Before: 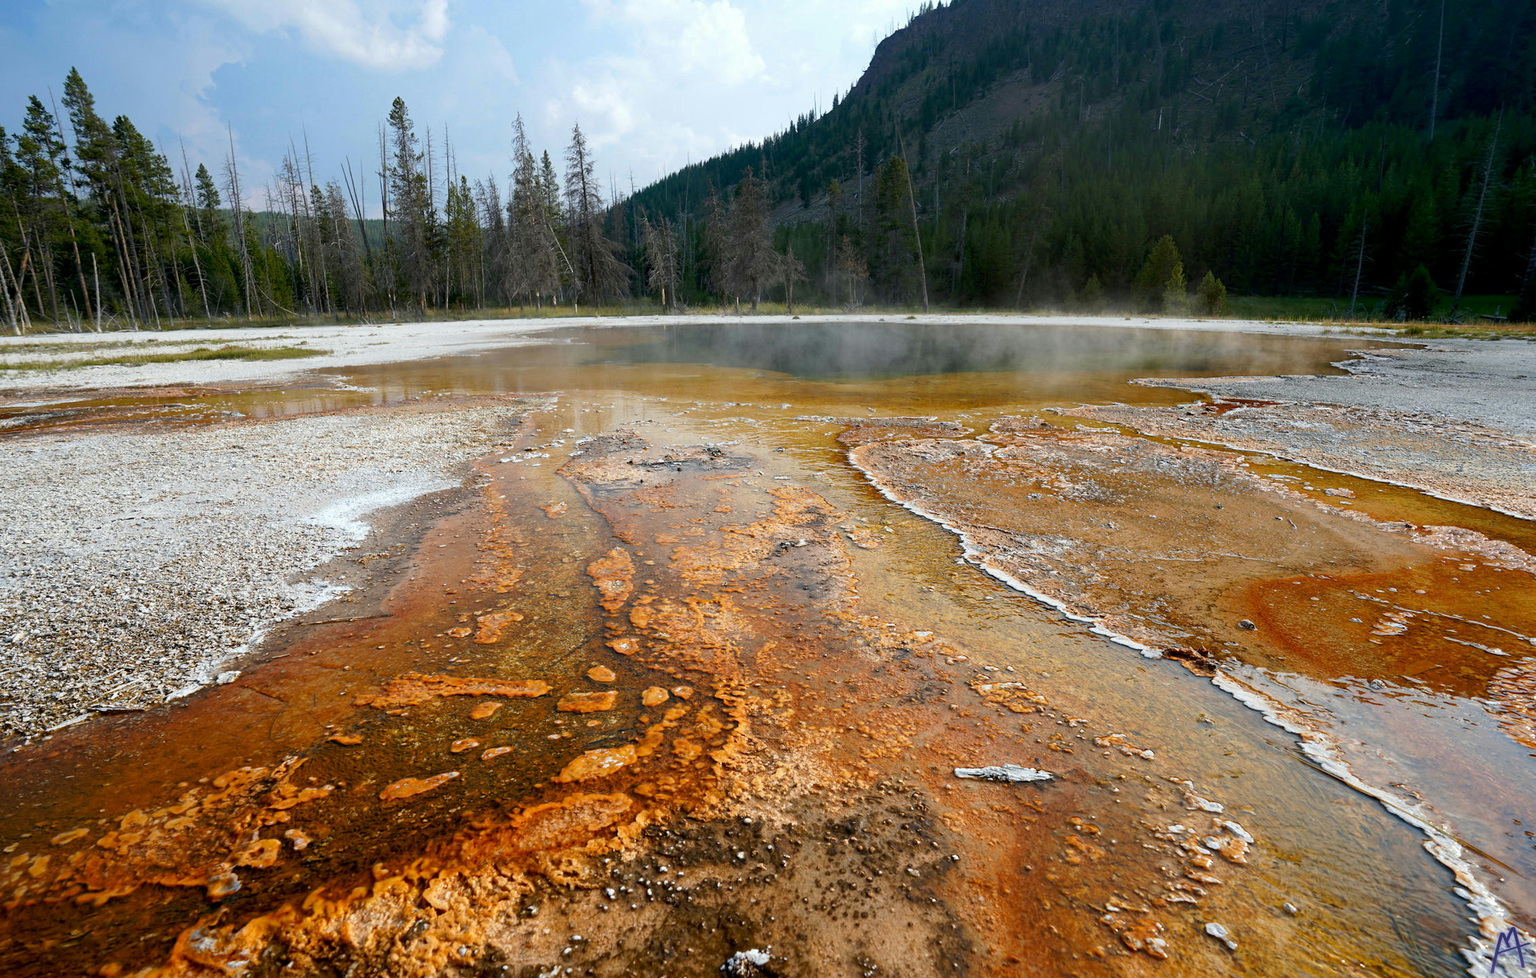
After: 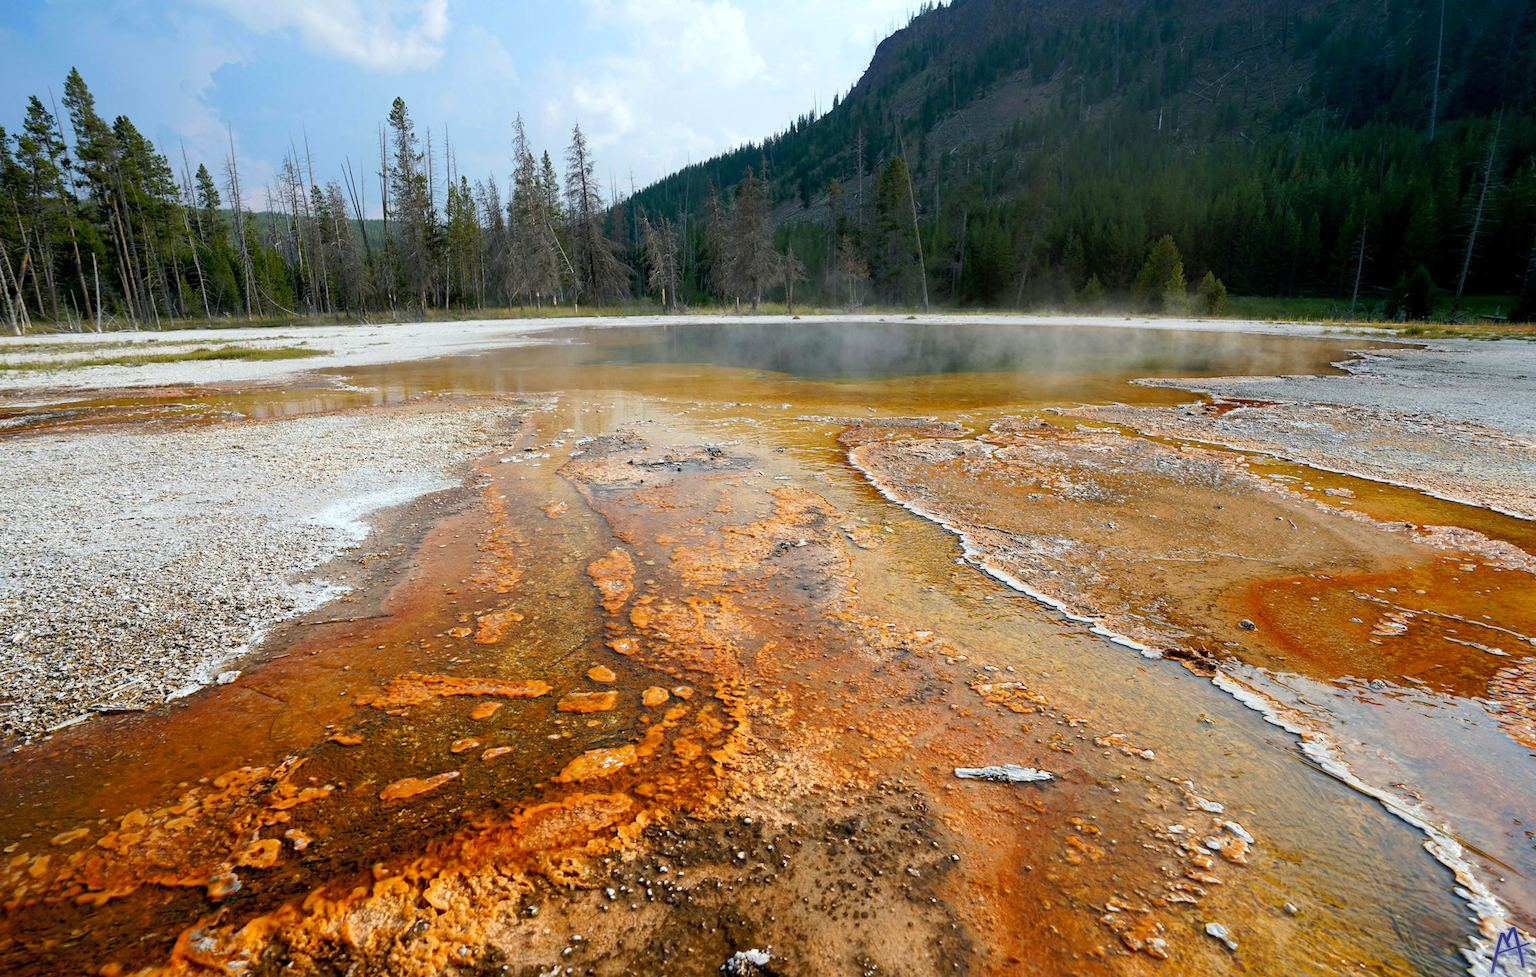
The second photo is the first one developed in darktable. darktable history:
contrast brightness saturation: contrast 0.03, brightness 0.057, saturation 0.129
levels: mode automatic, levels [0.018, 0.493, 1]
tone equalizer: -8 EV -0.549 EV, edges refinement/feathering 500, mask exposure compensation -1.57 EV, preserve details no
